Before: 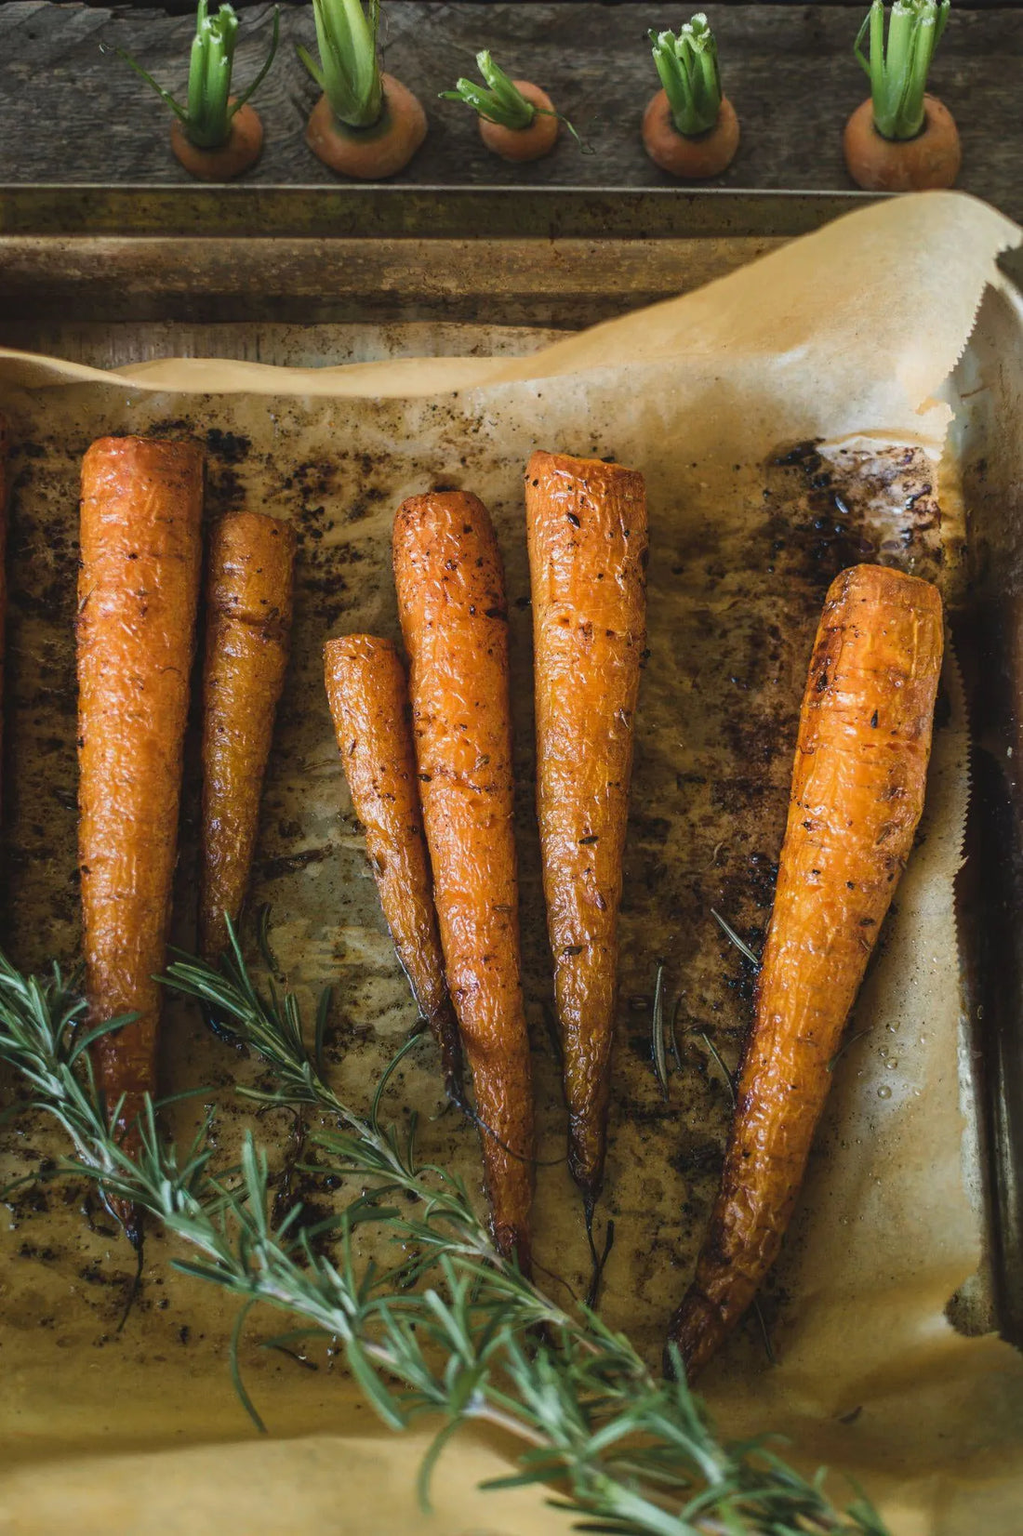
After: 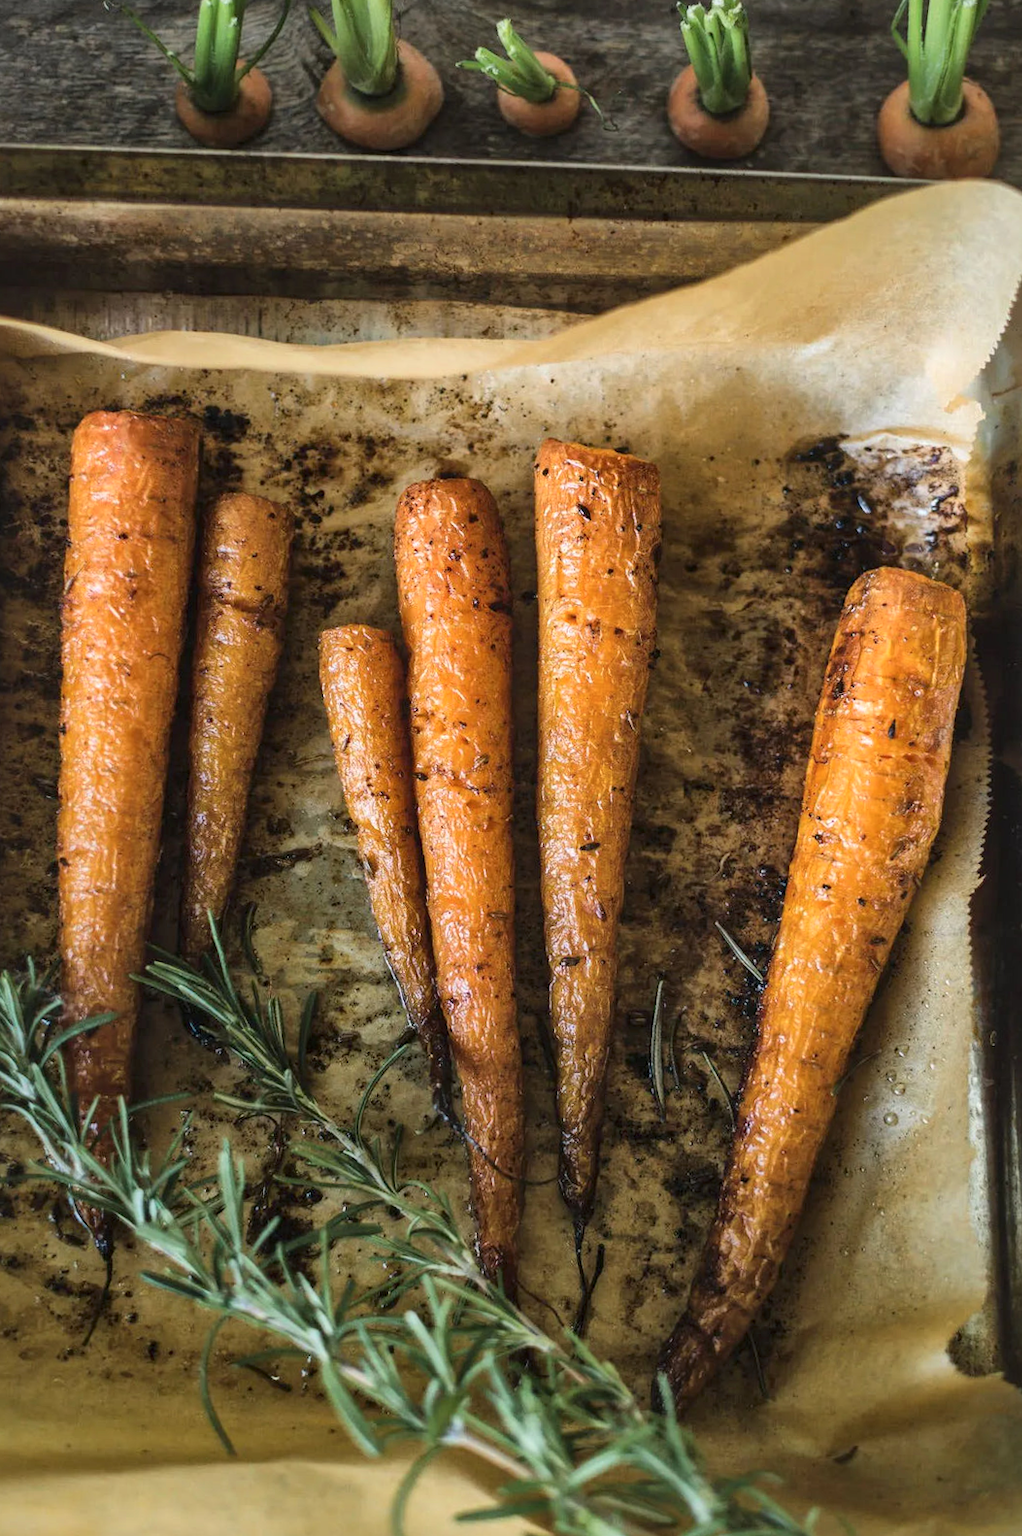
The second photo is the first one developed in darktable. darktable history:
crop and rotate: angle -1.69°
contrast brightness saturation: contrast 0.05, brightness 0.06, saturation 0.01
local contrast: mode bilateral grid, contrast 20, coarseness 50, detail 159%, midtone range 0.2
